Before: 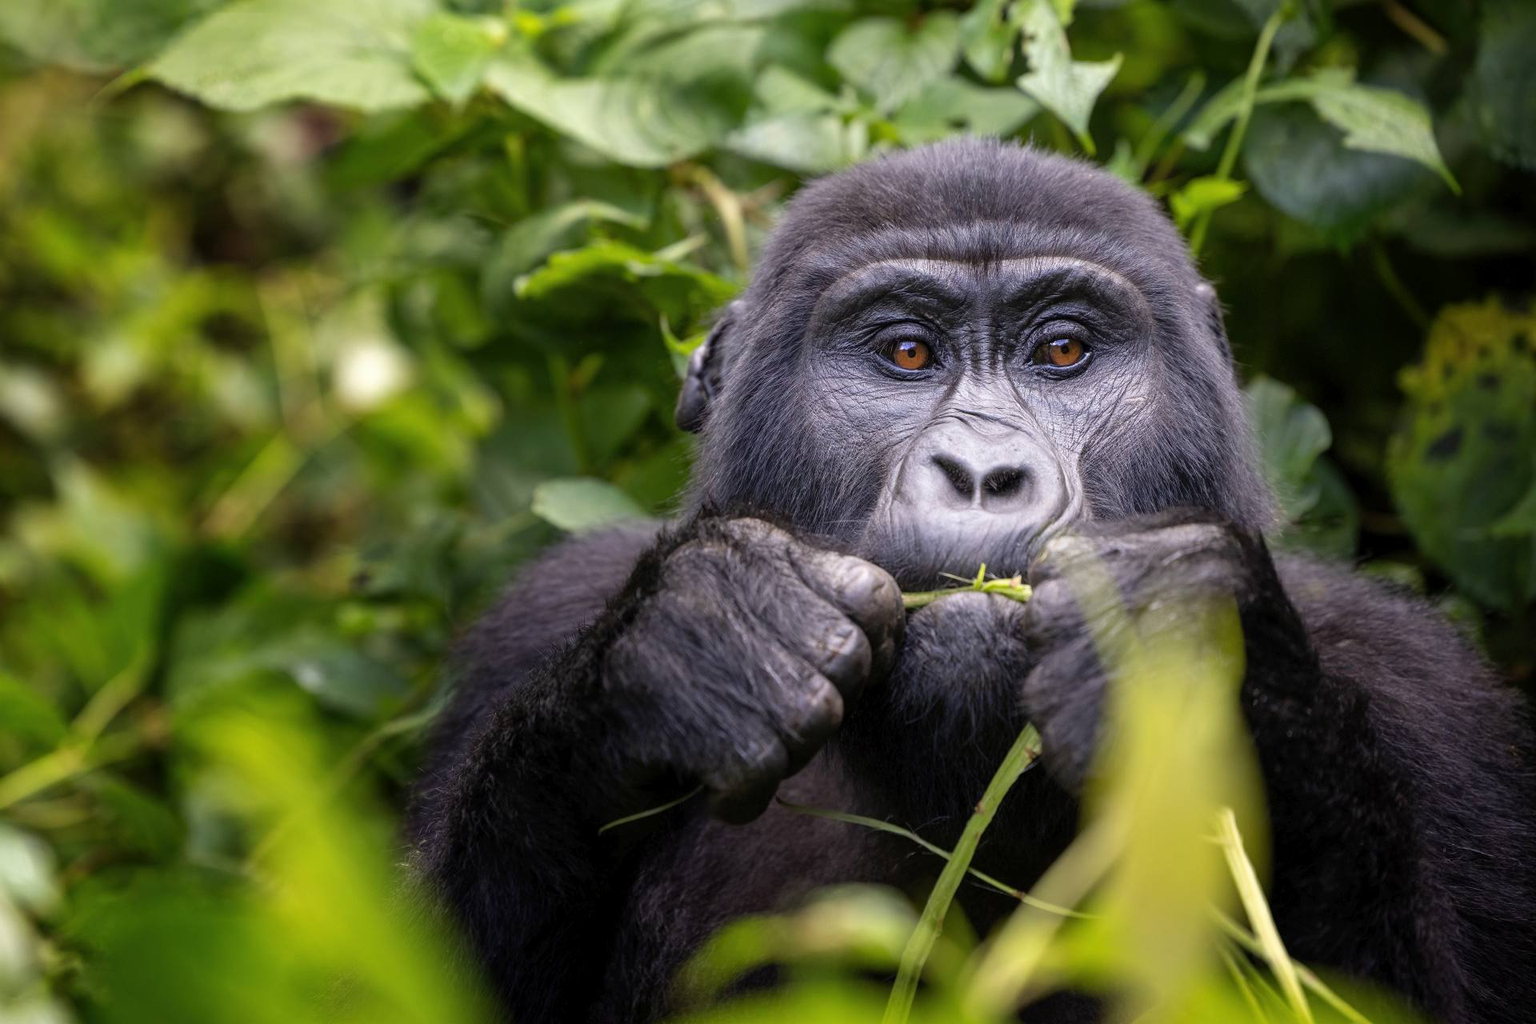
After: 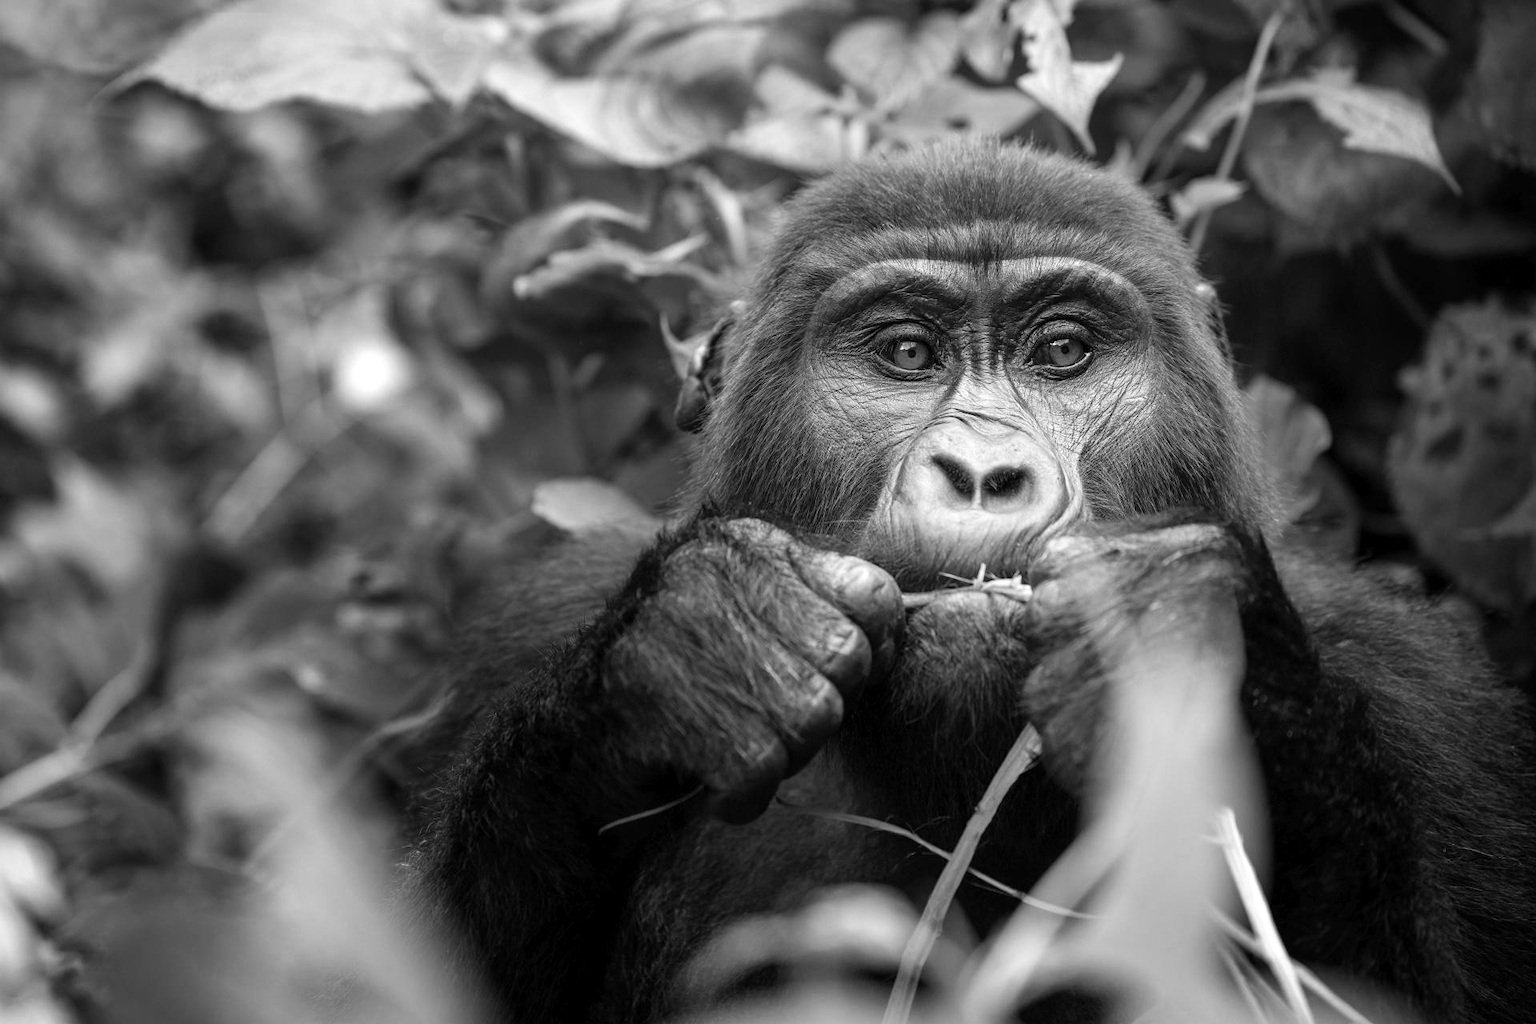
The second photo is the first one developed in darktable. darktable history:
color balance rgb: perceptual saturation grading › global saturation 25%, global vibrance 20%
contrast brightness saturation: contrast 0.1, saturation -0.36
color correction: highlights a* -20.17, highlights b* 20.27, shadows a* 20.03, shadows b* -20.46, saturation 0.43
monochrome: a 1.94, b -0.638
exposure: exposure 0.2 EV, compensate highlight preservation false
